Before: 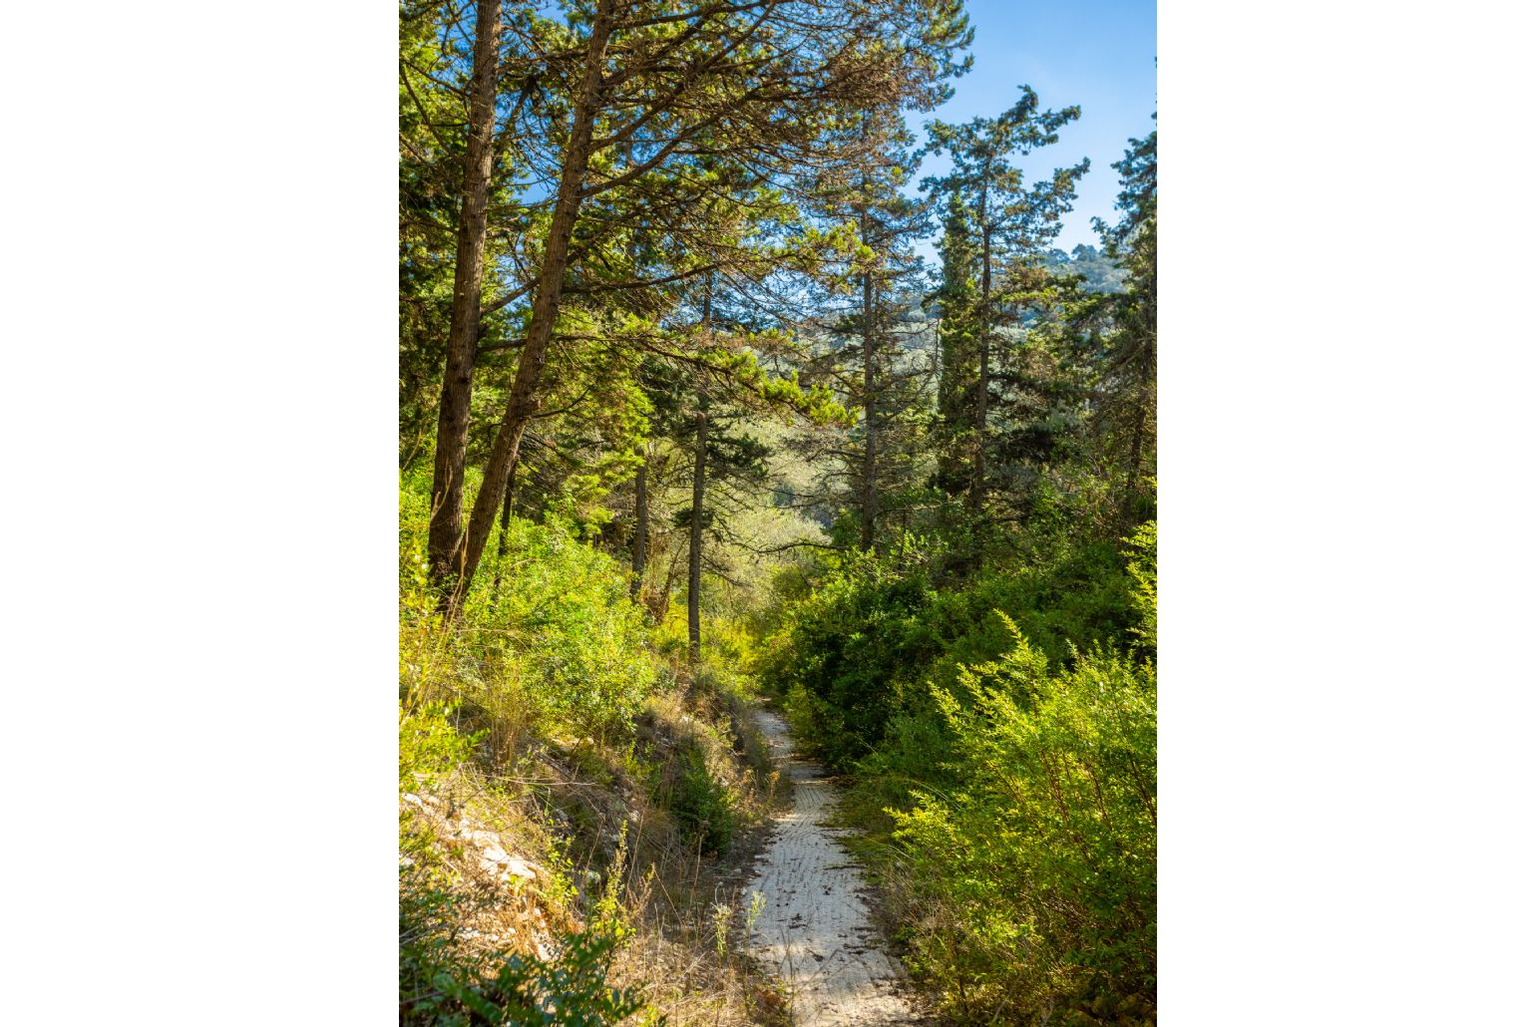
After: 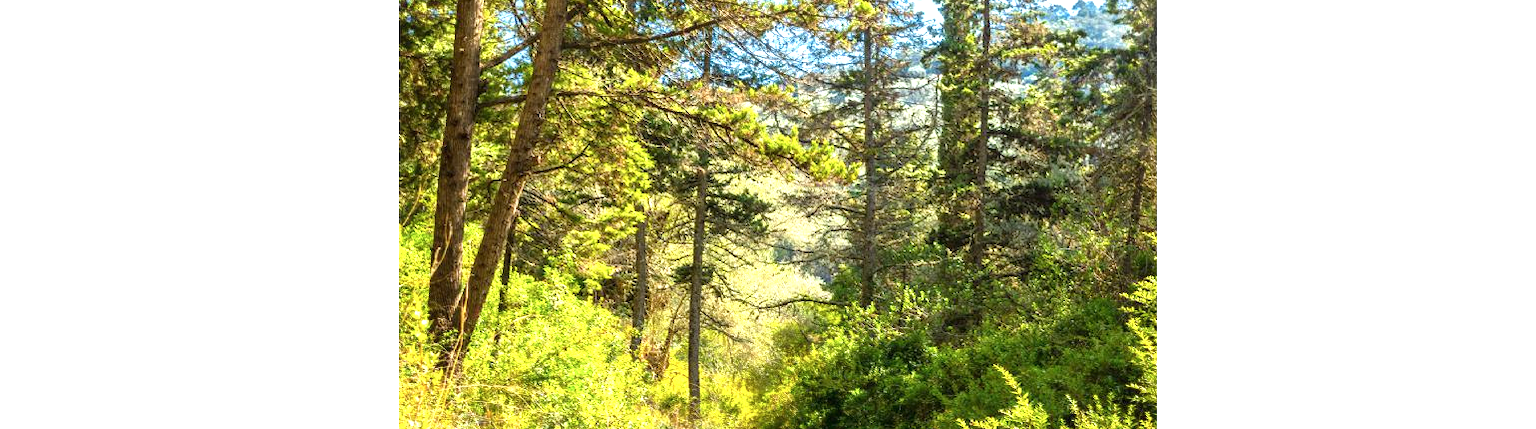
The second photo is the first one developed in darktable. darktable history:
exposure: black level correction 0, exposure 1.1 EV, compensate exposure bias true, compensate highlight preservation false
crop and rotate: top 23.84%, bottom 34.294%
color calibration: illuminant same as pipeline (D50), adaptation none (bypass), gamut compression 1.72
